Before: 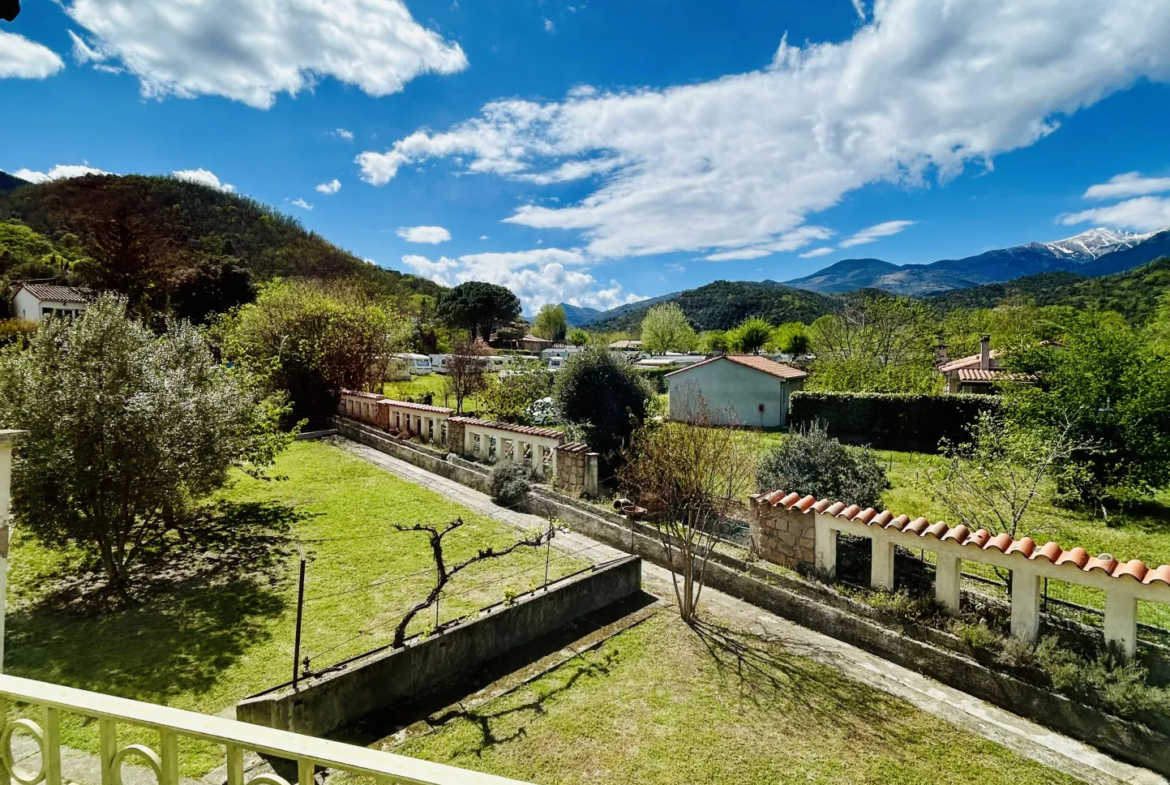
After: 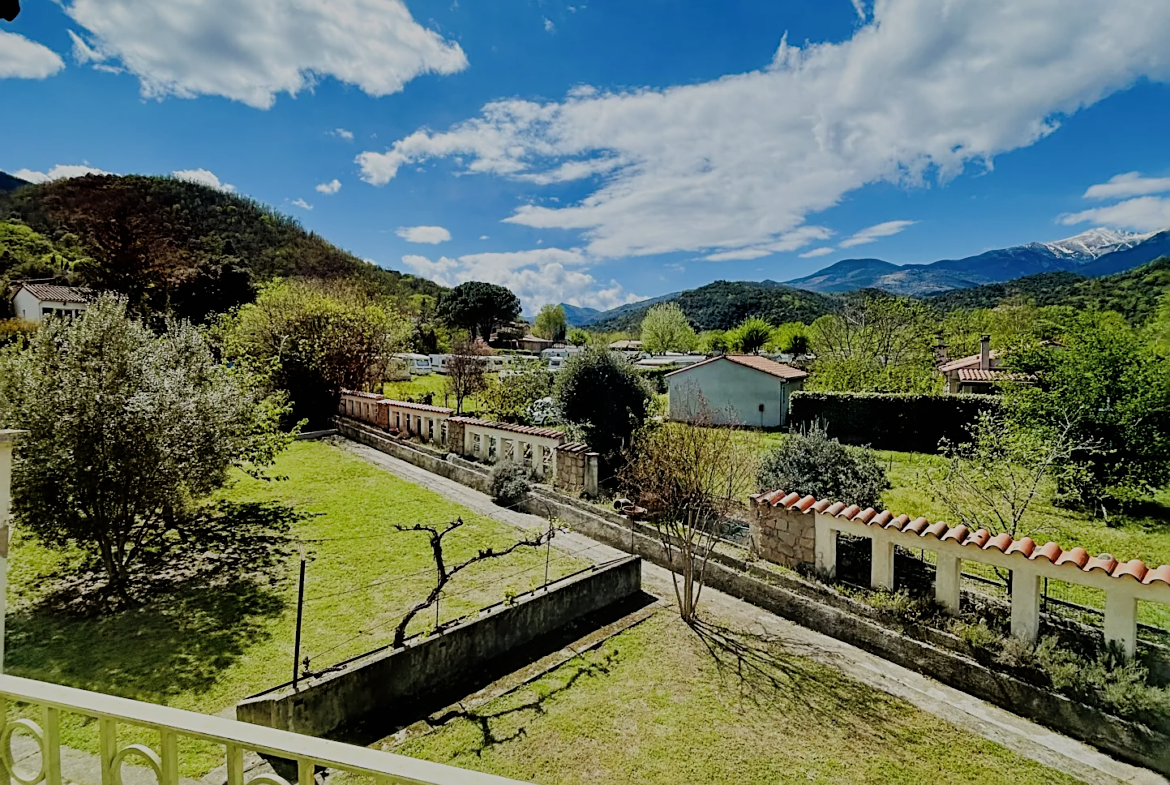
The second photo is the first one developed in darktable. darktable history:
sharpen: on, module defaults
shadows and highlights: on, module defaults
filmic rgb: black relative exposure -7.65 EV, white relative exposure 4.56 EV, threshold 2.99 EV, hardness 3.61, enable highlight reconstruction true
